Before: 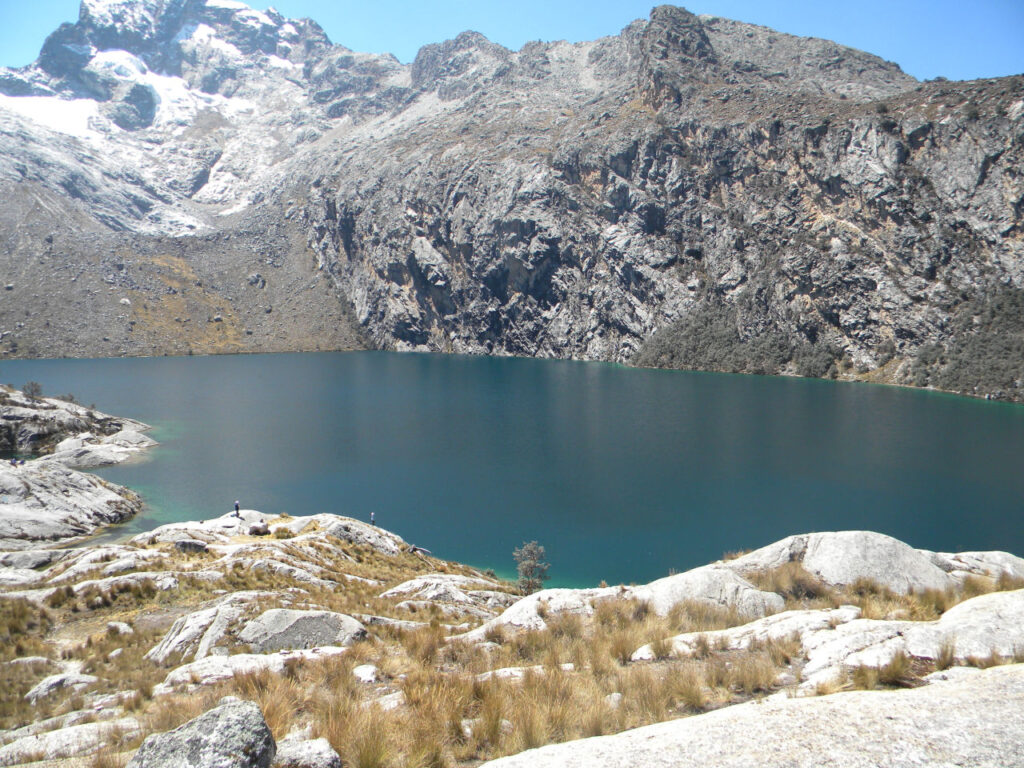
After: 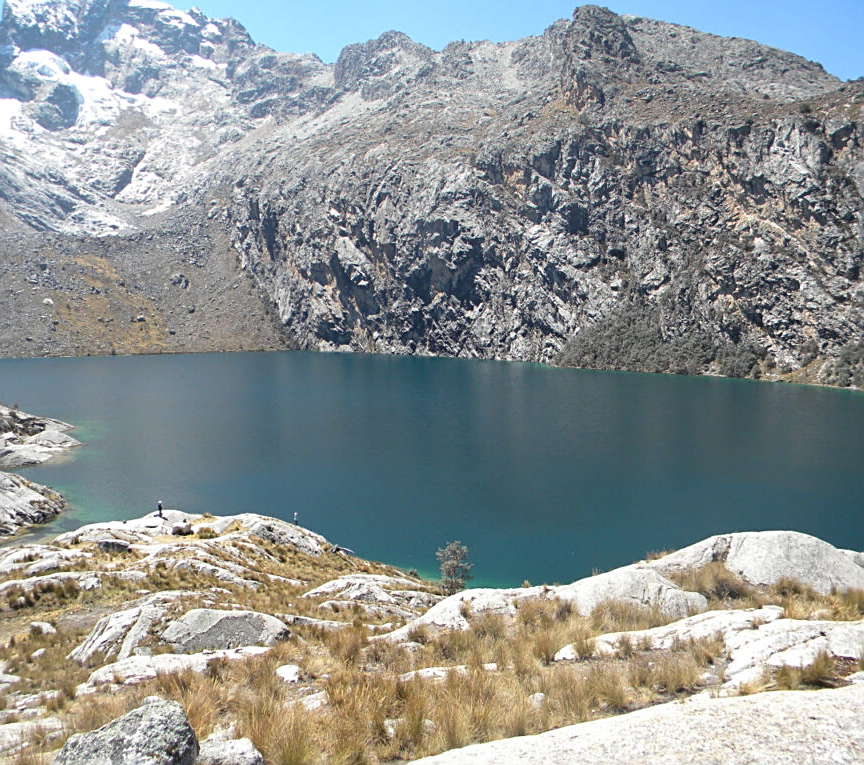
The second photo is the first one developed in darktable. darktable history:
sharpen: on, module defaults
color balance rgb: linear chroma grading › global chroma -0.67%, saturation formula JzAzBz (2021)
crop: left 7.598%, right 7.873%
